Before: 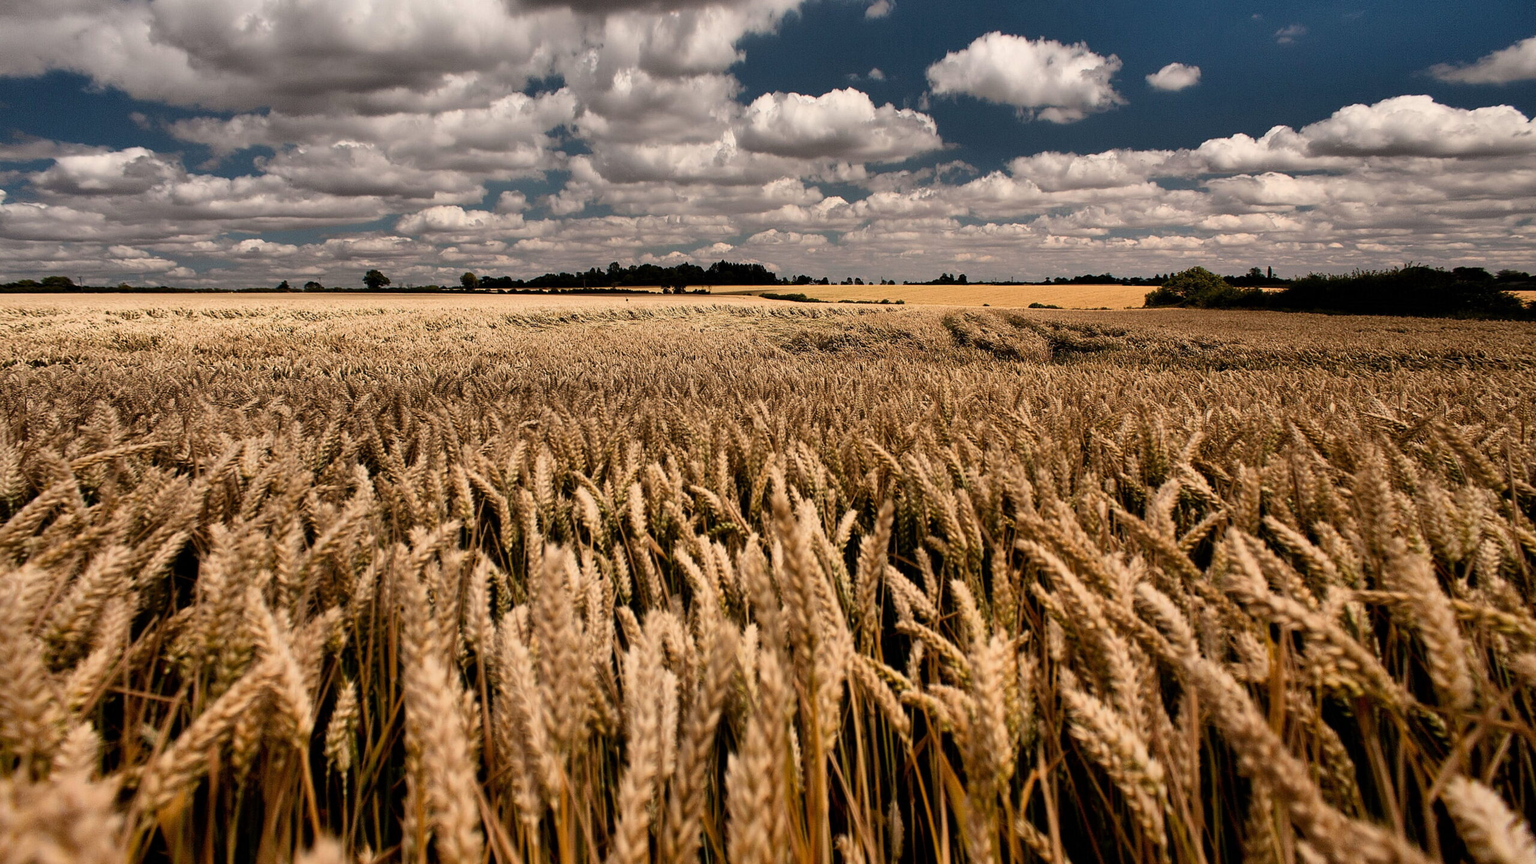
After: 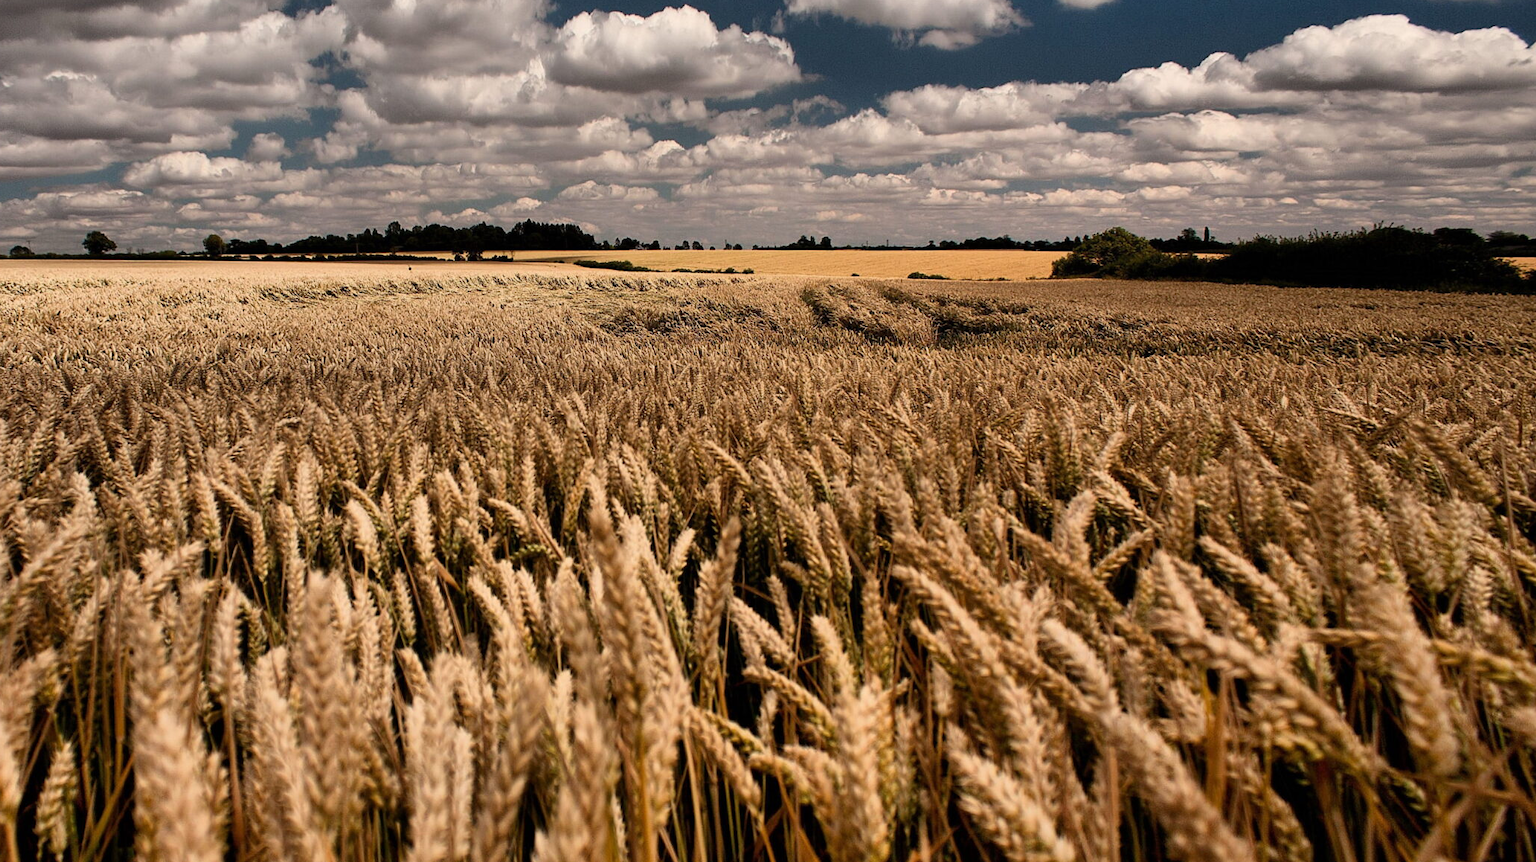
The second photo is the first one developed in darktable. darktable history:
crop: left 19.309%, top 9.695%, right 0.001%, bottom 9.691%
